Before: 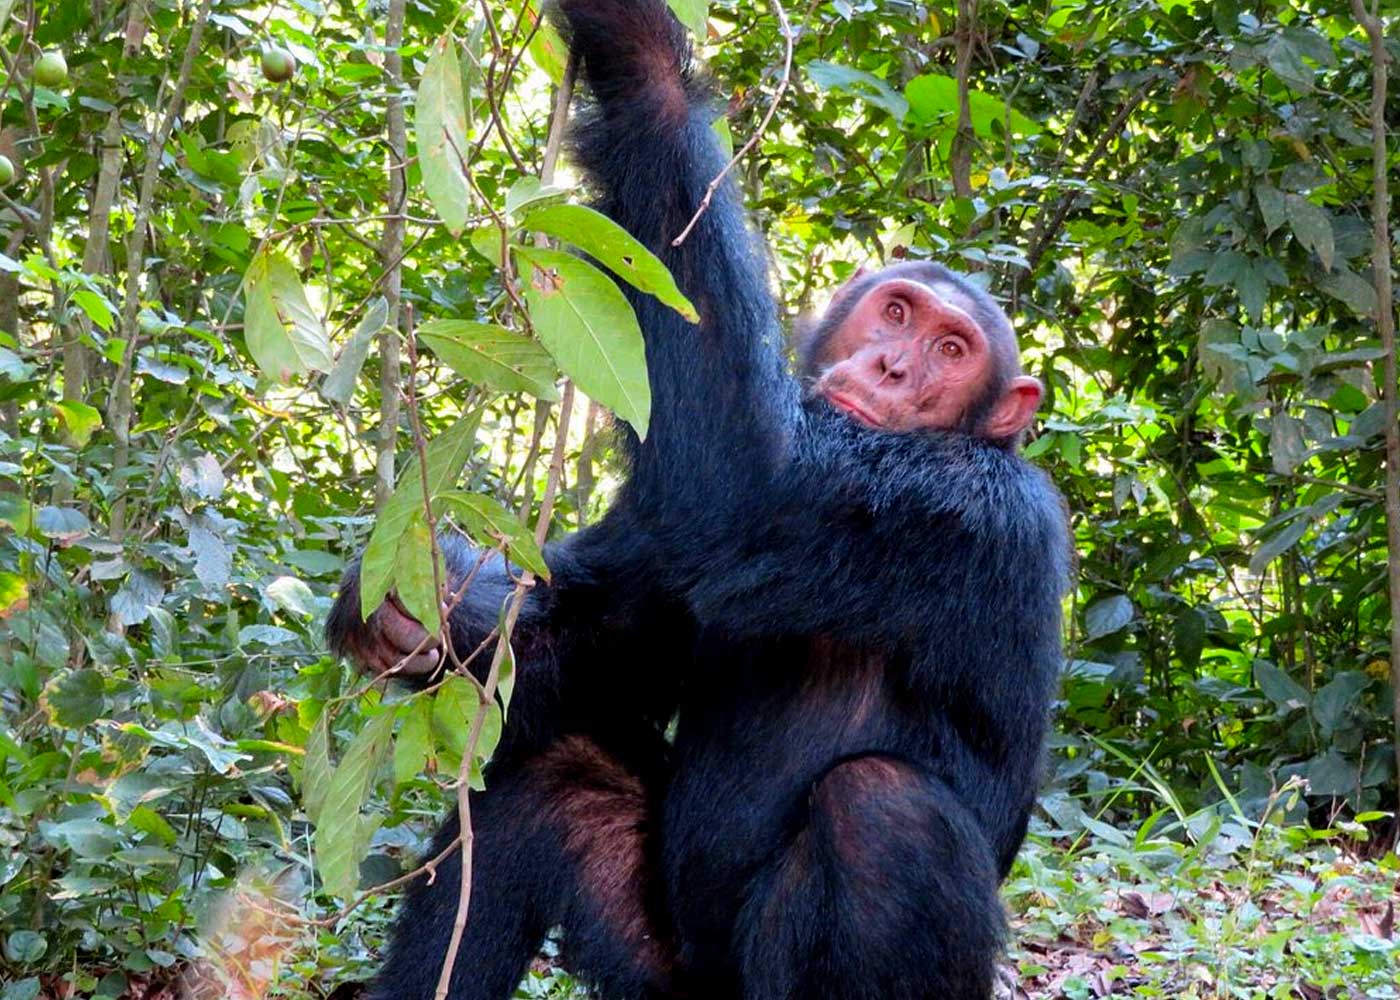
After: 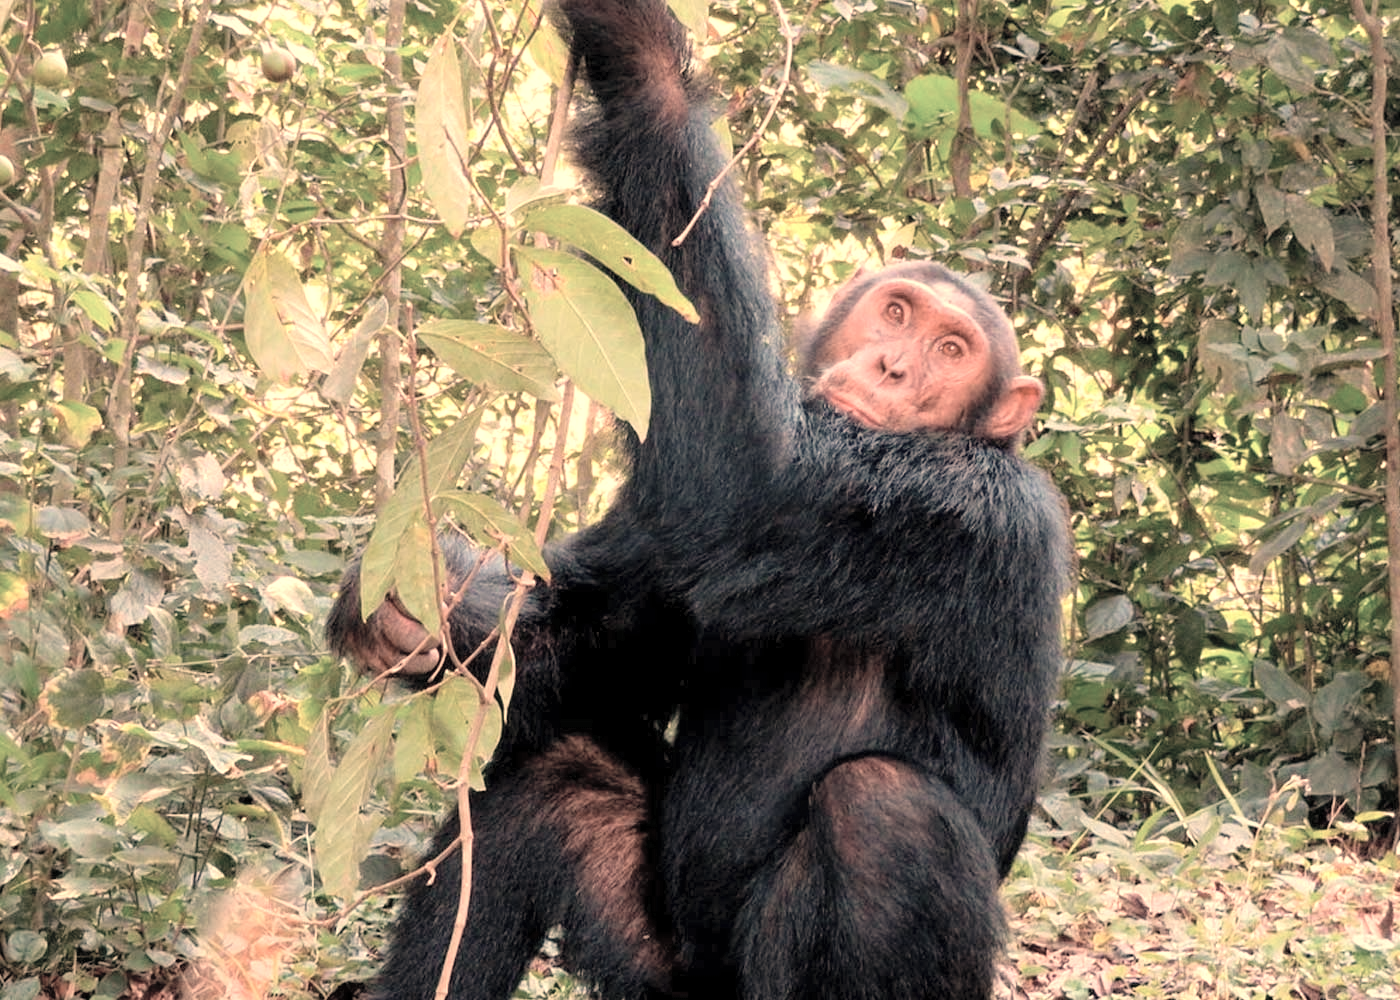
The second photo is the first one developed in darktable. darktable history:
contrast brightness saturation: brightness 0.18, saturation -0.5
white balance: red 1.467, blue 0.684
